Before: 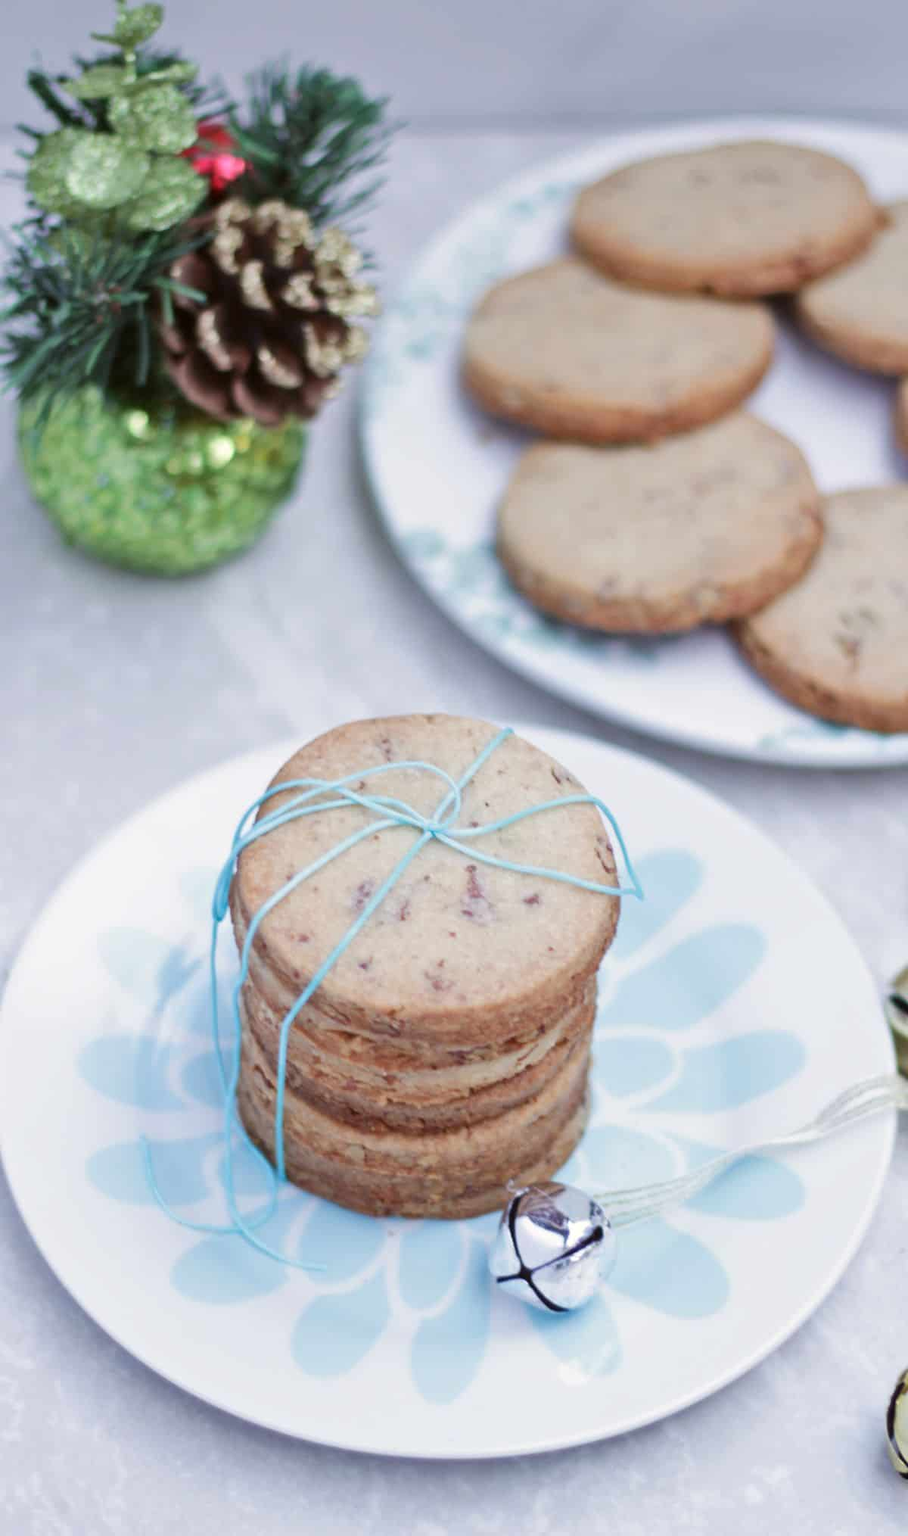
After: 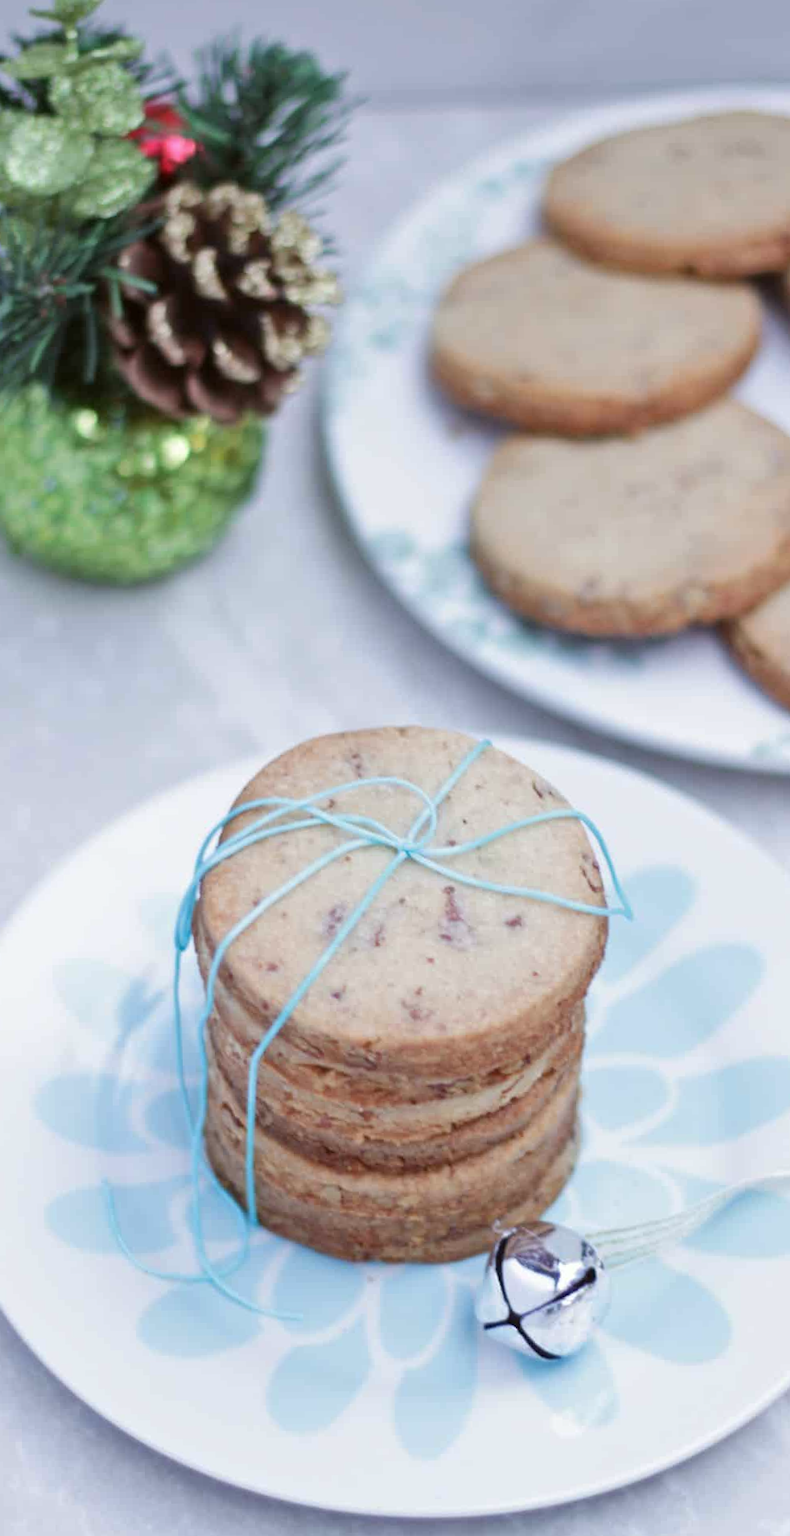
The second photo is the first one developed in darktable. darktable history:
crop and rotate: angle 1°, left 4.281%, top 0.642%, right 11.383%, bottom 2.486%
white balance: red 0.986, blue 1.01
